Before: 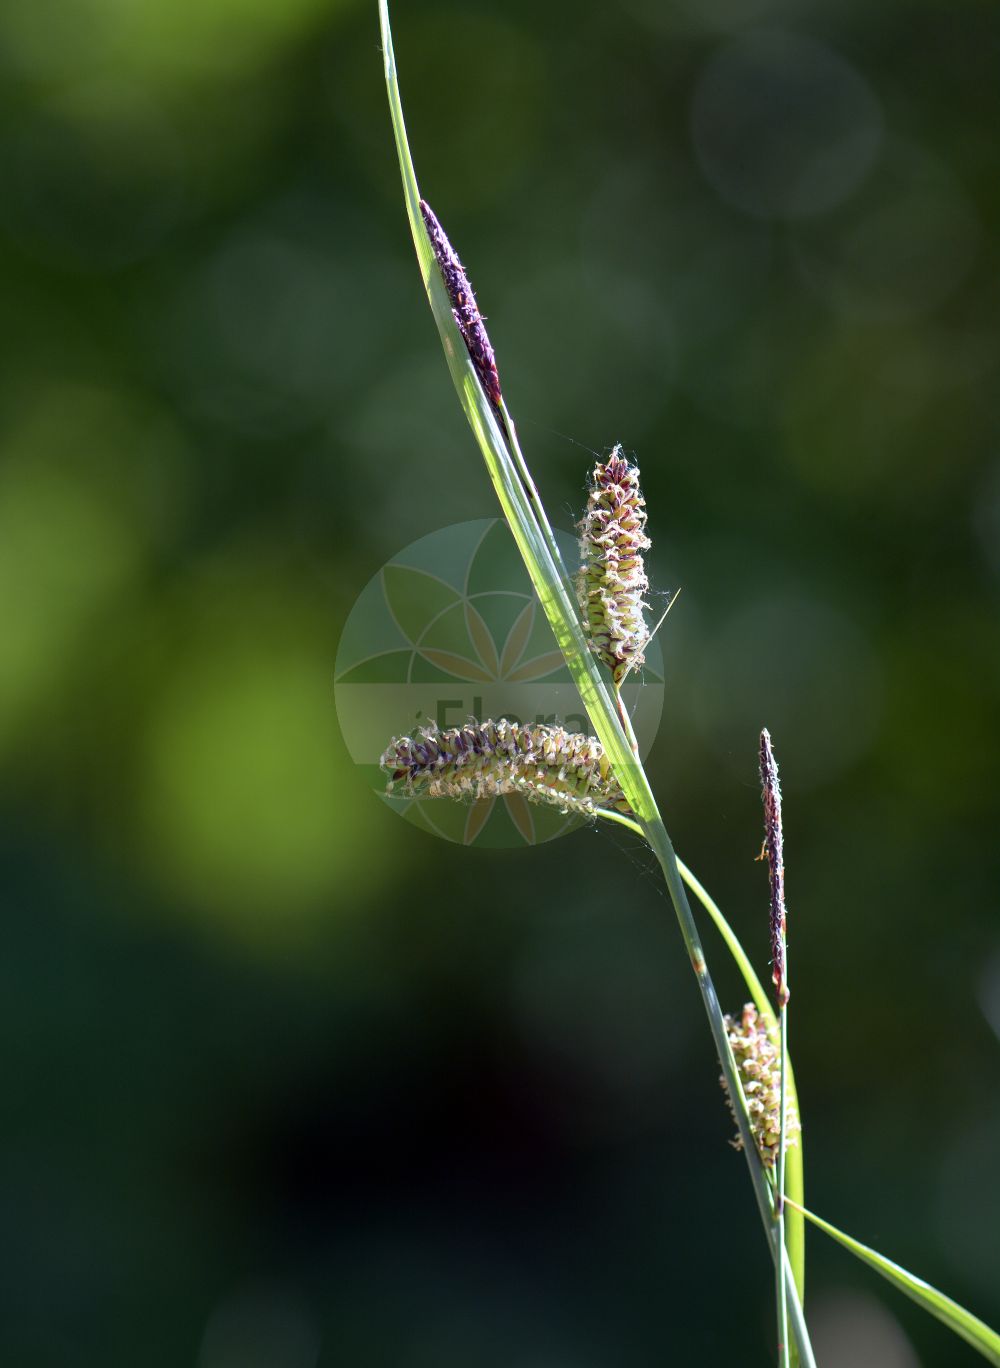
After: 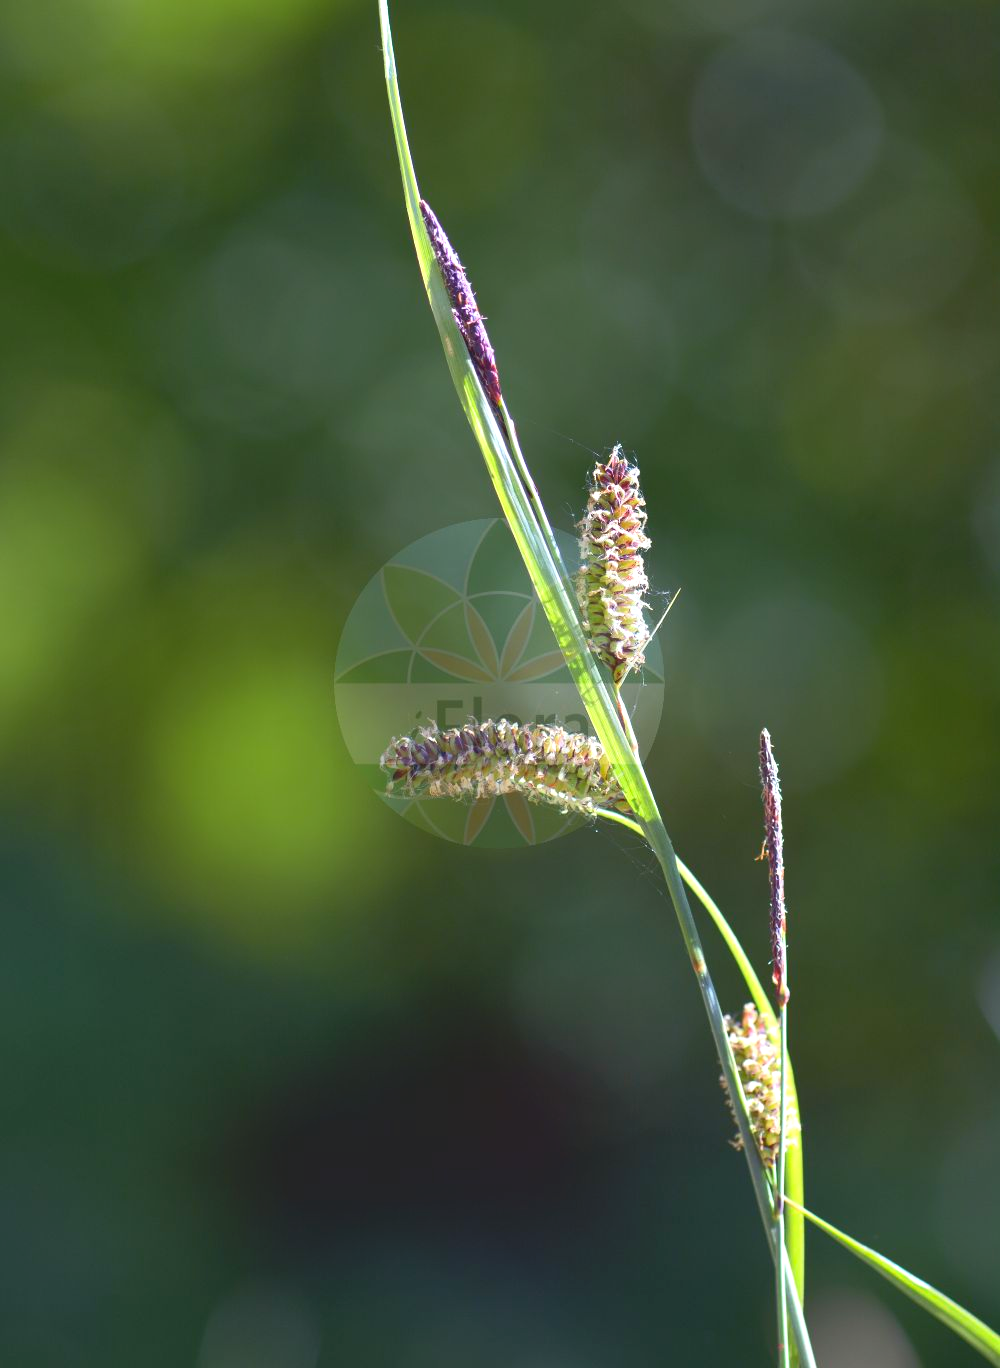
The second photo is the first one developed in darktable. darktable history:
exposure: black level correction 0.001, exposure 0.675 EV, compensate highlight preservation false
tone equalizer: -8 EV -0.001 EV, -7 EV 0.001 EV, -6 EV -0.002 EV, -5 EV -0.003 EV, -4 EV -0.062 EV, -3 EV -0.222 EV, -2 EV -0.267 EV, -1 EV 0.105 EV, +0 EV 0.303 EV
contrast brightness saturation: contrast -0.28
